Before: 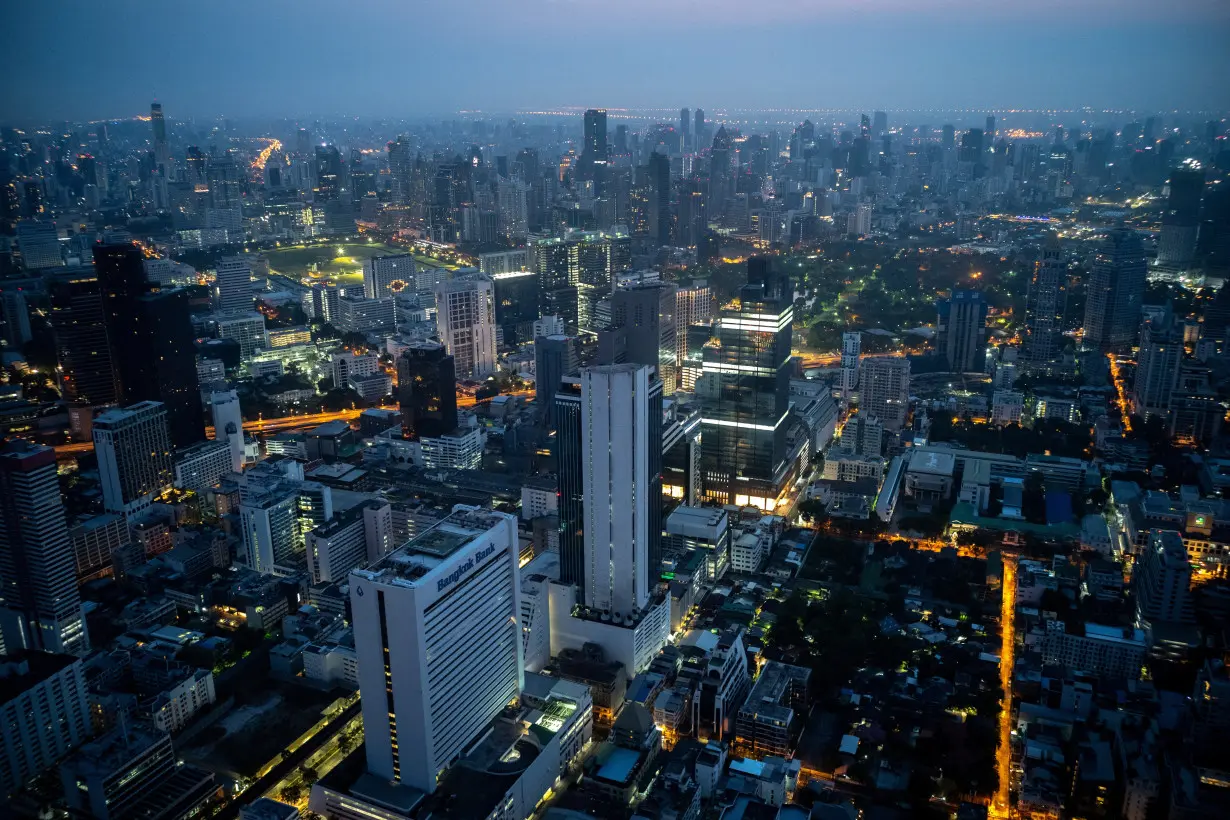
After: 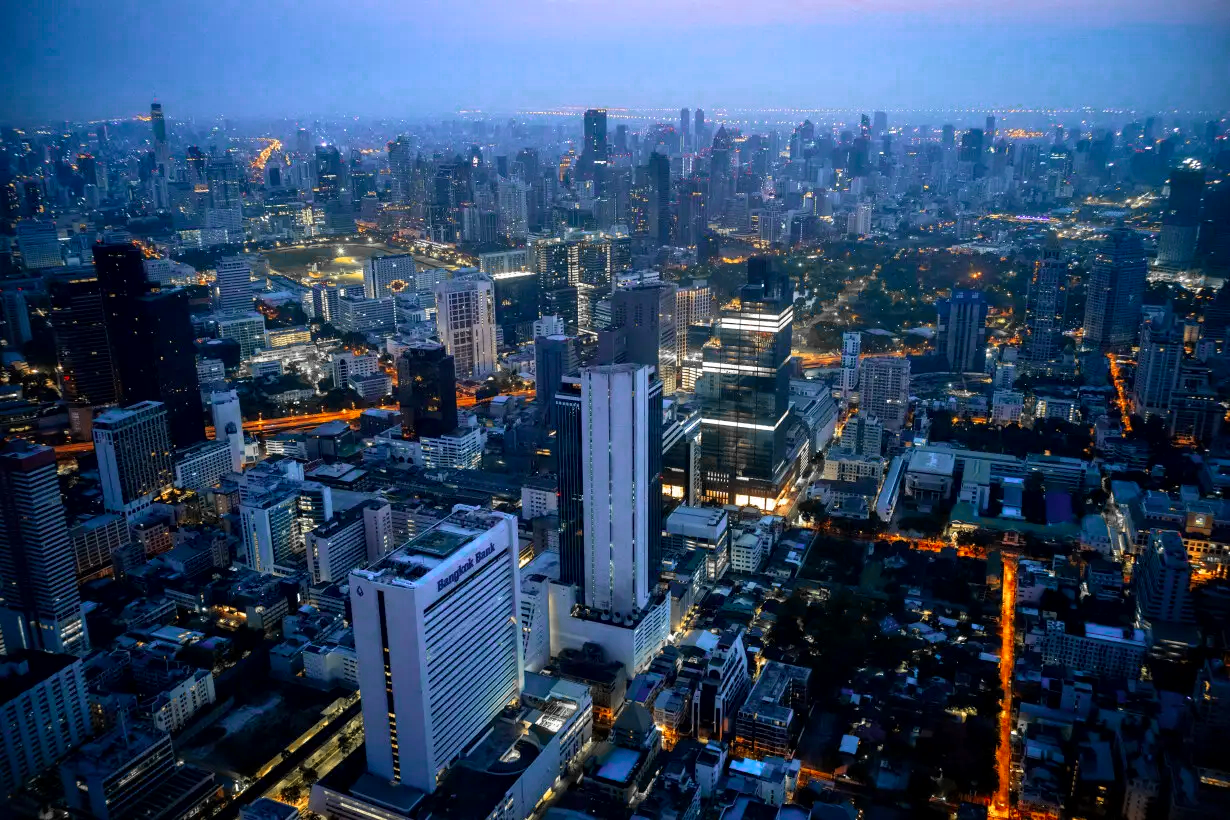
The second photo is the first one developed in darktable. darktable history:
local contrast: mode bilateral grid, contrast 20, coarseness 50, detail 130%, midtone range 0.2
color zones: curves: ch0 [(0, 0.363) (0.128, 0.373) (0.25, 0.5) (0.402, 0.407) (0.521, 0.525) (0.63, 0.559) (0.729, 0.662) (0.867, 0.471)]; ch1 [(0, 0.515) (0.136, 0.618) (0.25, 0.5) (0.378, 0) (0.516, 0) (0.622, 0.593) (0.737, 0.819) (0.87, 0.593)]; ch2 [(0, 0.529) (0.128, 0.471) (0.282, 0.451) (0.386, 0.662) (0.516, 0.525) (0.633, 0.554) (0.75, 0.62) (0.875, 0.441)]
